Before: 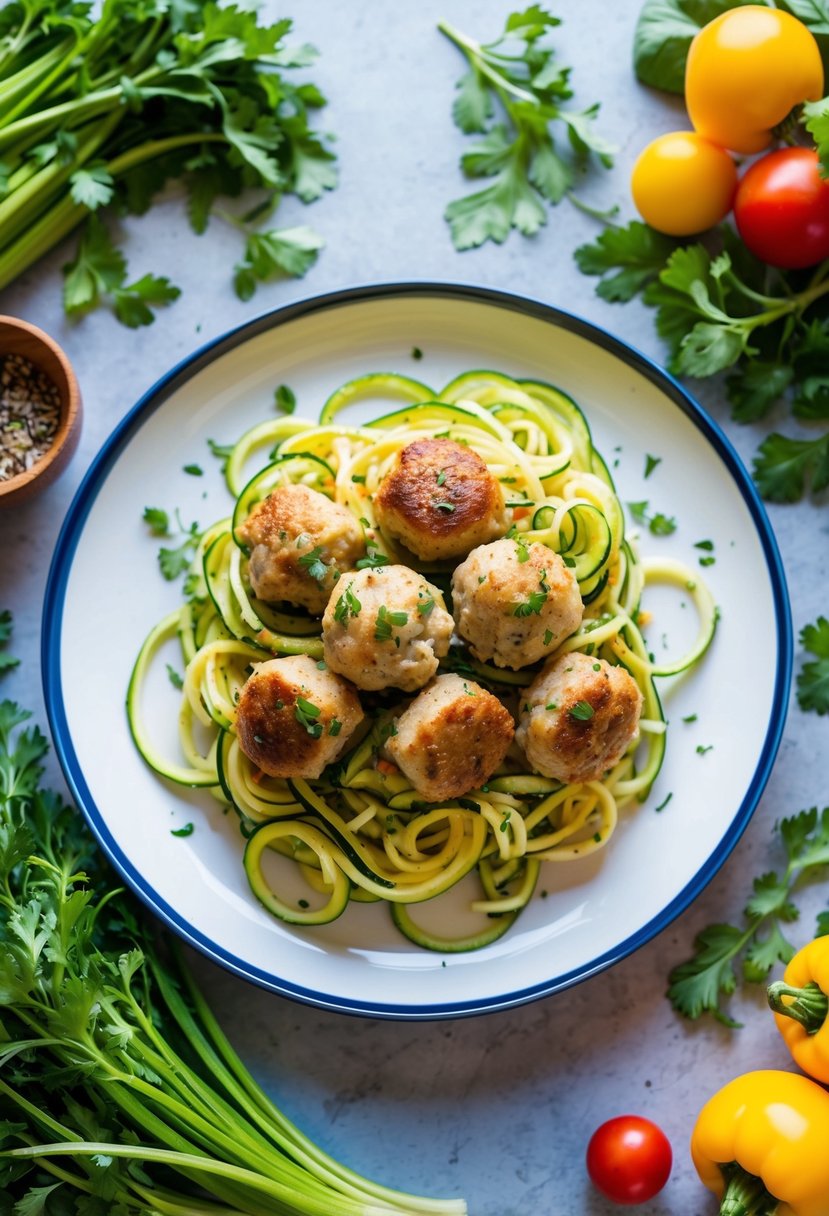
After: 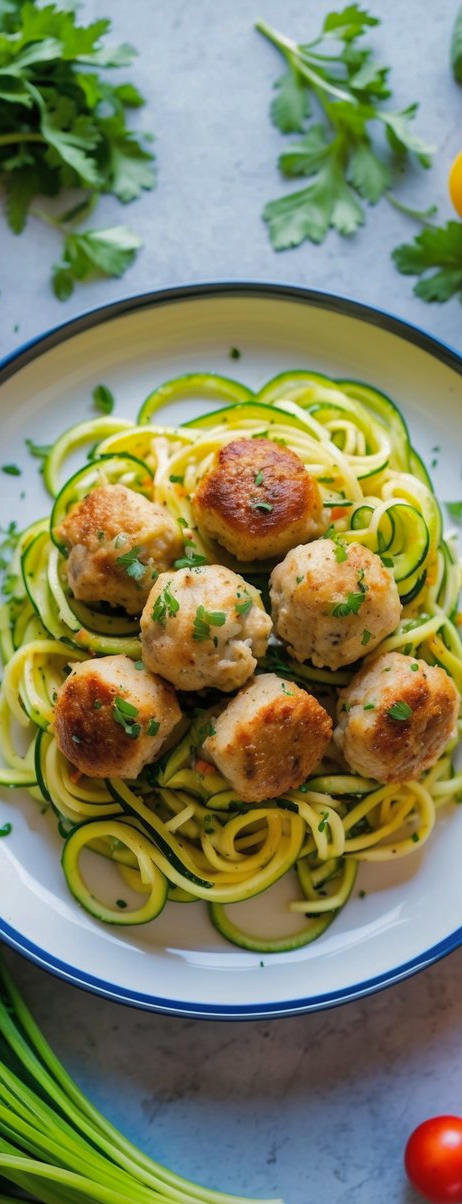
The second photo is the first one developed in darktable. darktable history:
crop: left 21.956%, right 21.97%, bottom 0.012%
shadows and highlights: shadows 40.3, highlights -59.67
